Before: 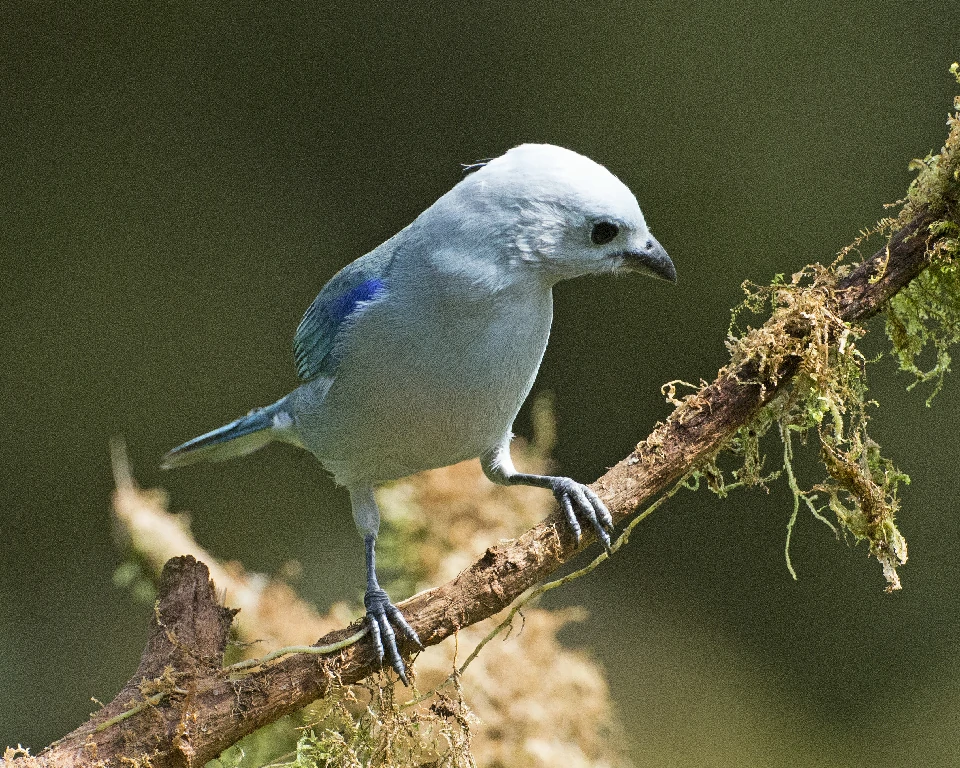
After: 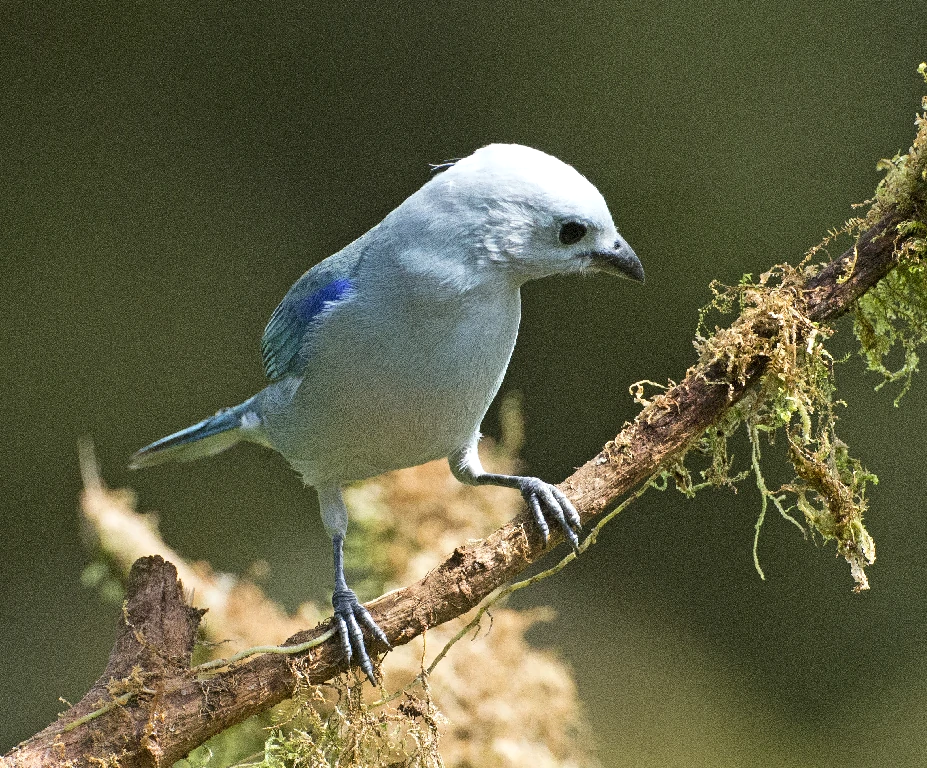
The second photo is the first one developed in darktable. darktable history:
exposure: exposure 0.177 EV, compensate exposure bias true, compensate highlight preservation false
crop and rotate: left 3.425%
